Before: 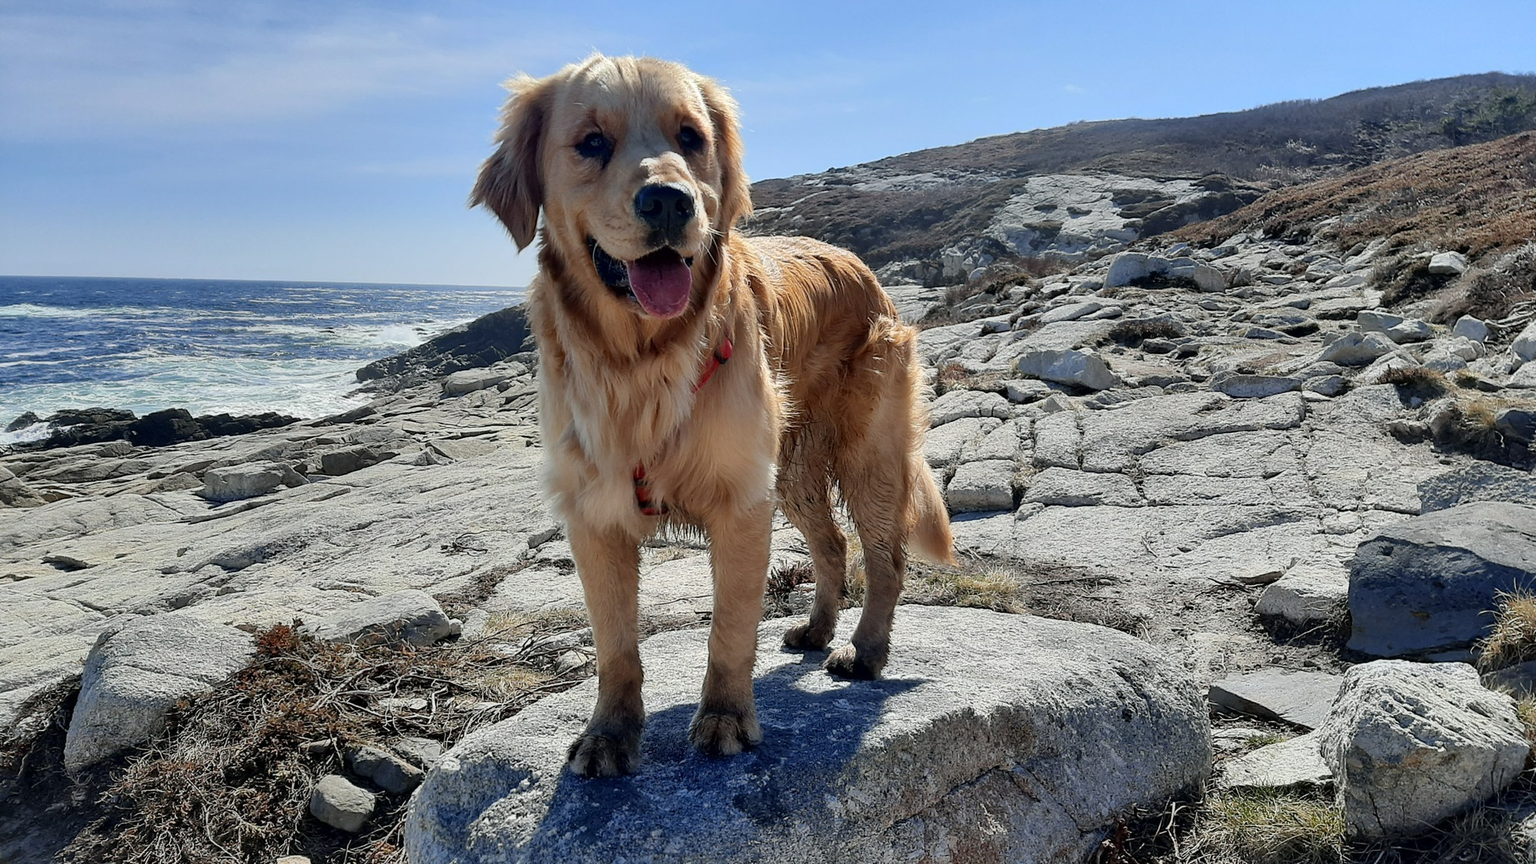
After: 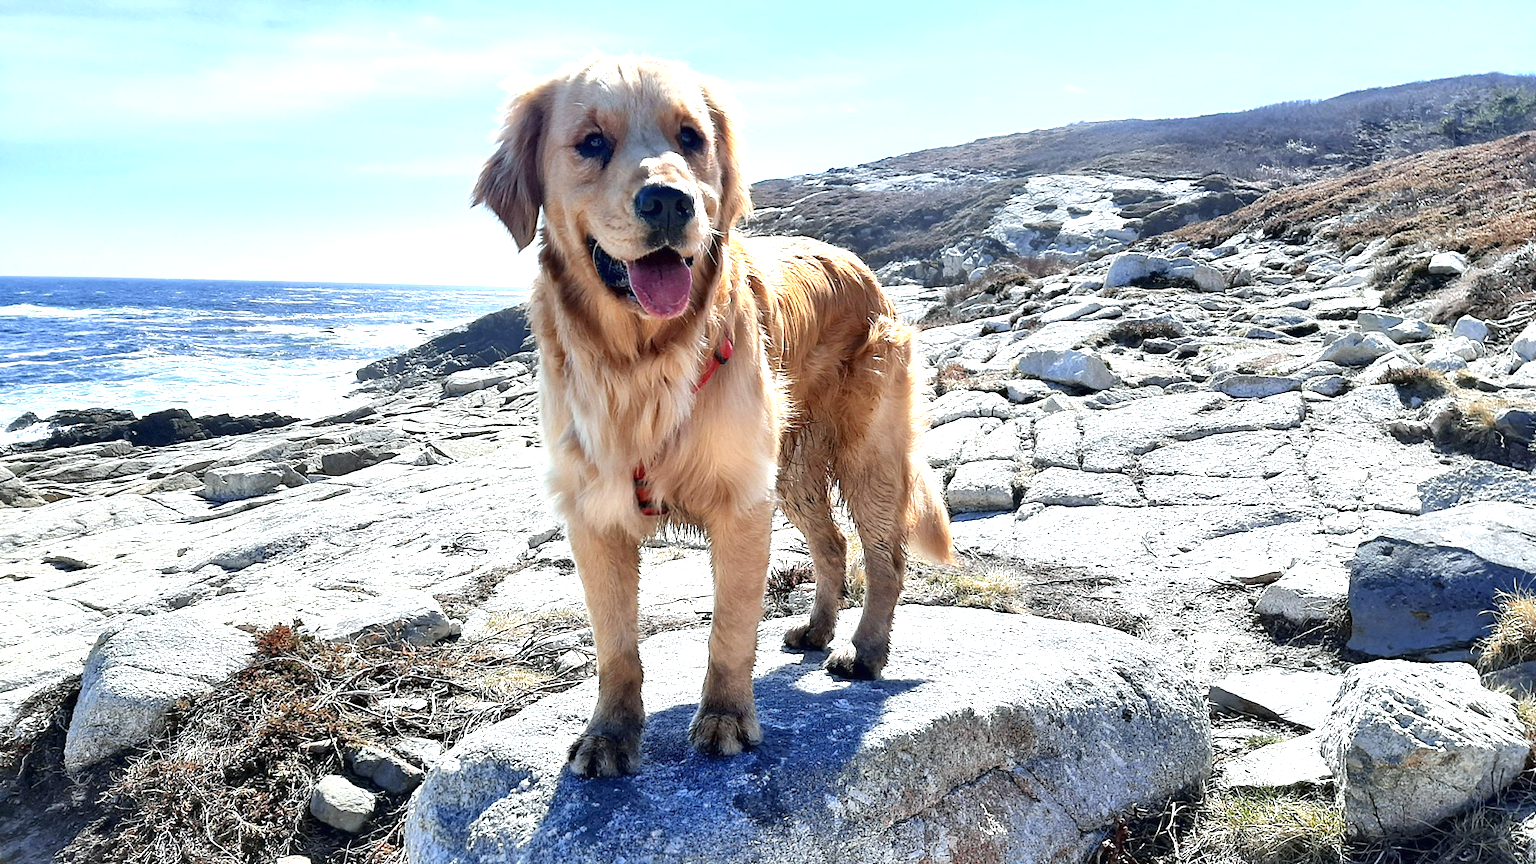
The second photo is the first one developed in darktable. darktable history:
white balance: red 0.976, blue 1.04
tone equalizer: on, module defaults
exposure: black level correction 0, exposure 1.379 EV, compensate exposure bias true, compensate highlight preservation false
